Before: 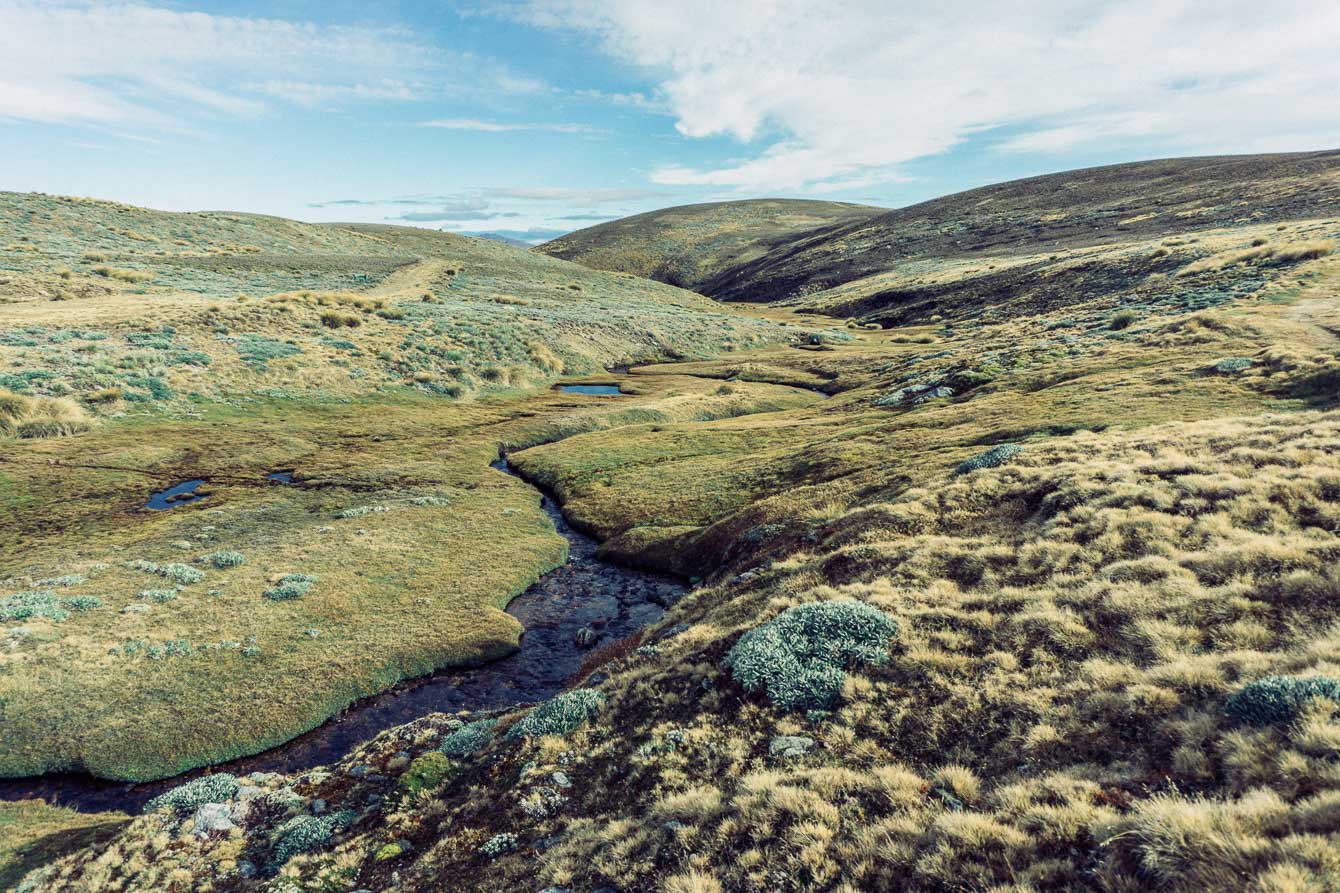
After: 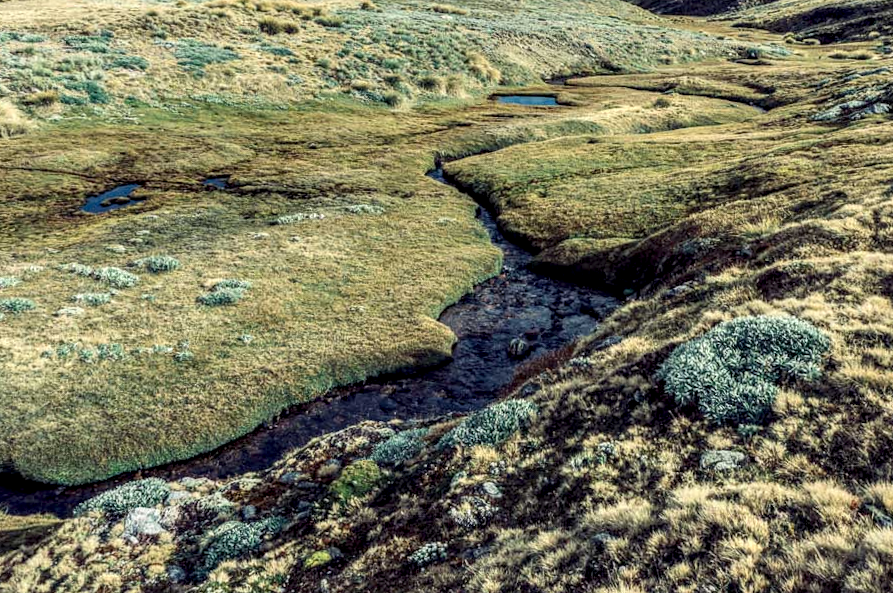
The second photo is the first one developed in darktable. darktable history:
crop and rotate: angle -0.953°, left 3.703%, top 31.908%, right 27.929%
local contrast: detail 150%
